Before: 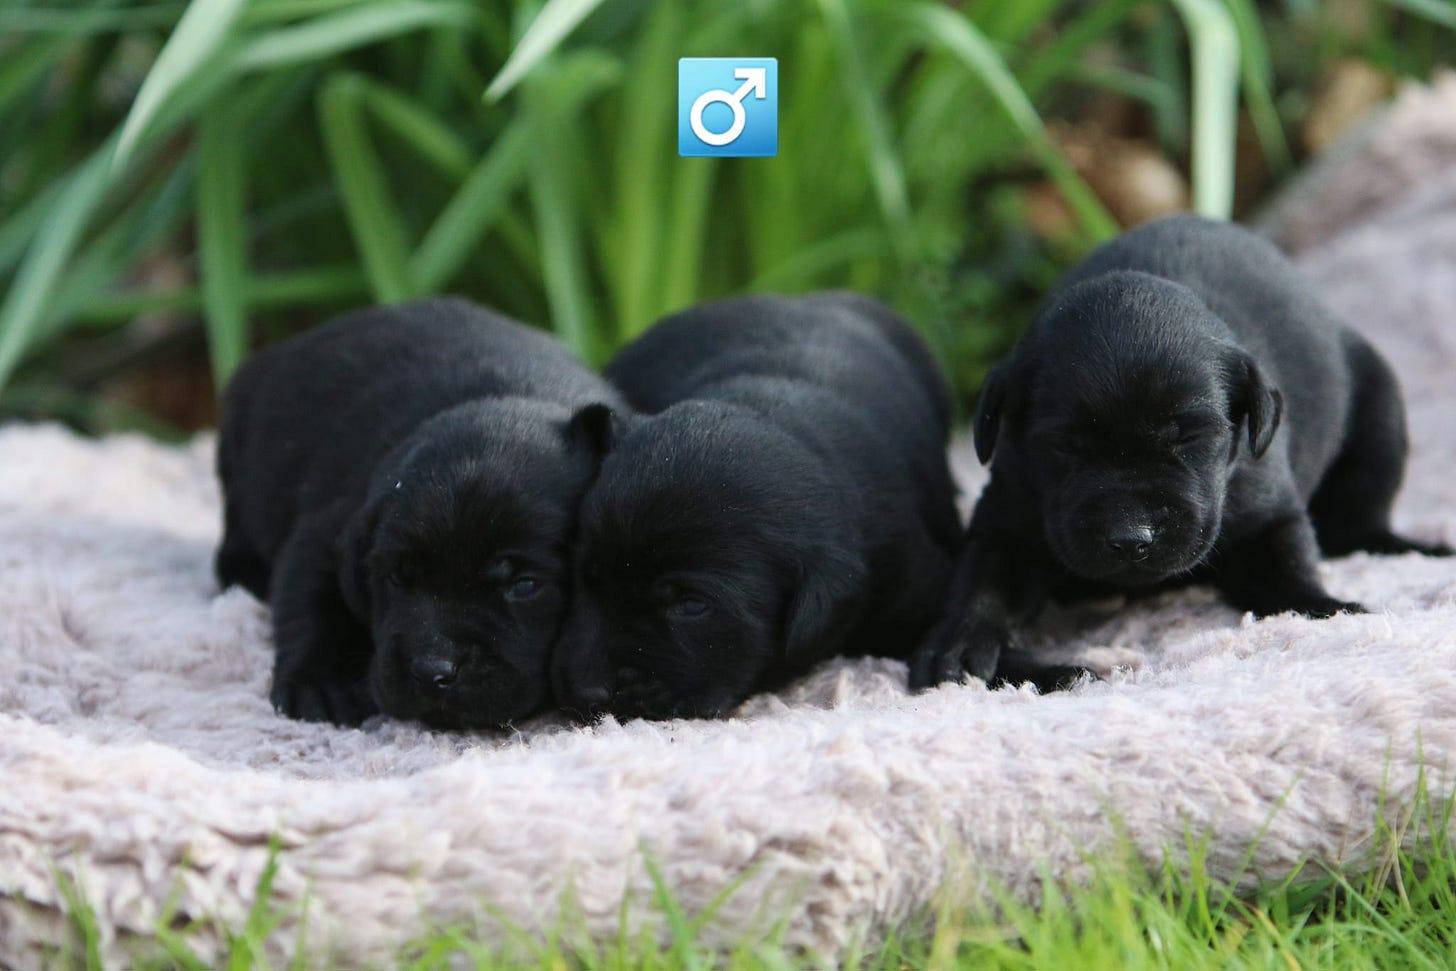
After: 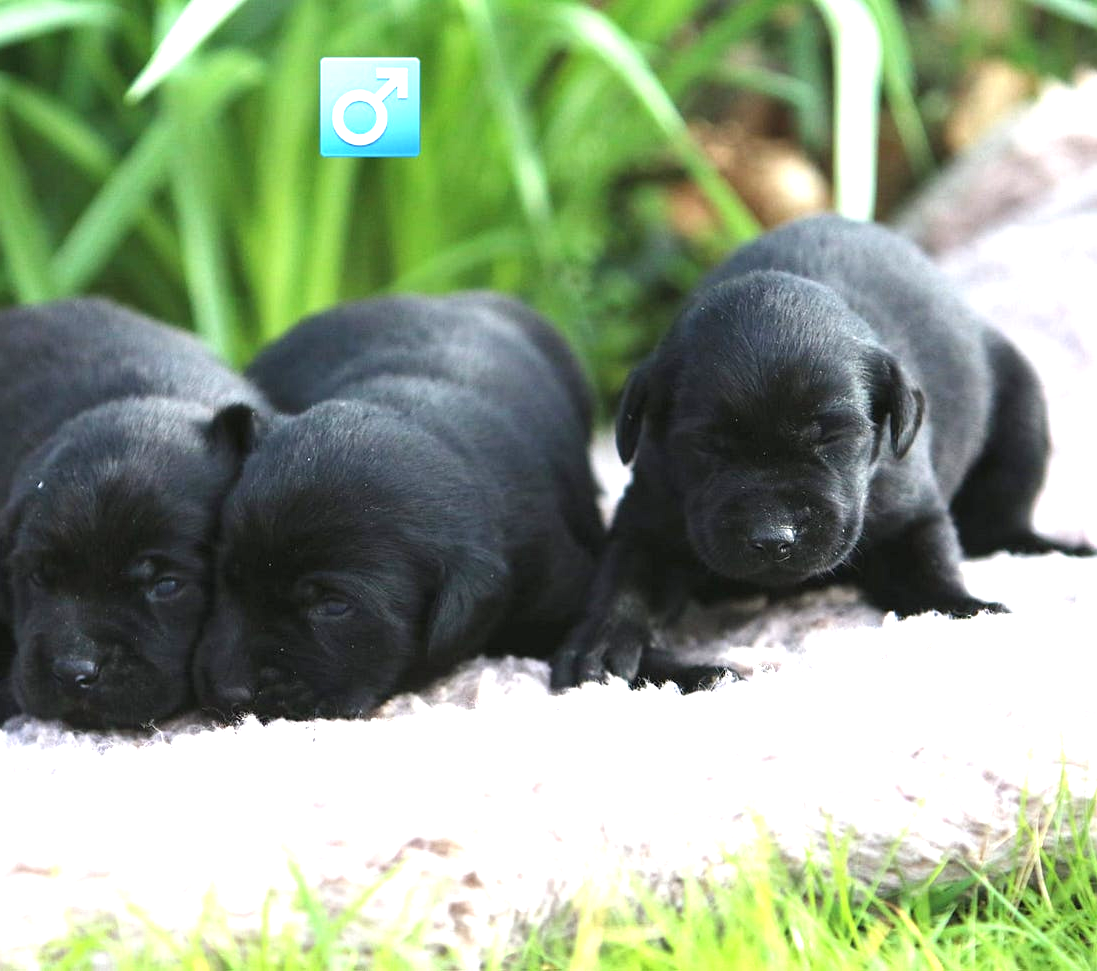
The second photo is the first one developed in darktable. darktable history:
tone equalizer: on, module defaults
crop and rotate: left 24.6%
exposure: black level correction 0, exposure 1.379 EV, compensate exposure bias true, compensate highlight preservation false
